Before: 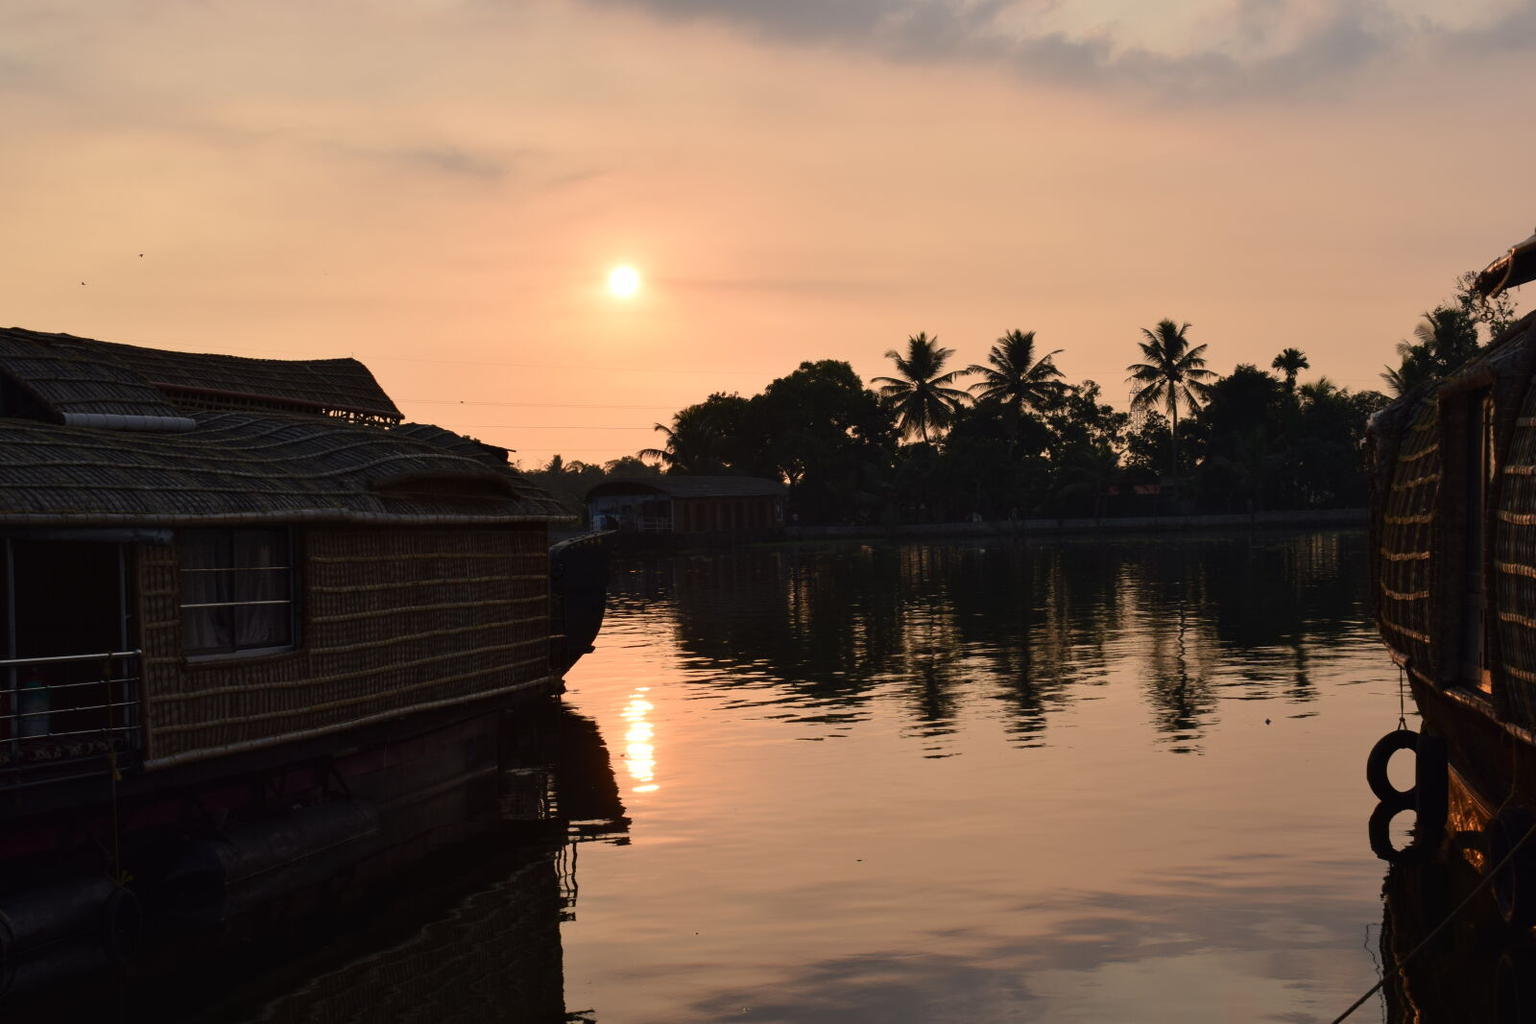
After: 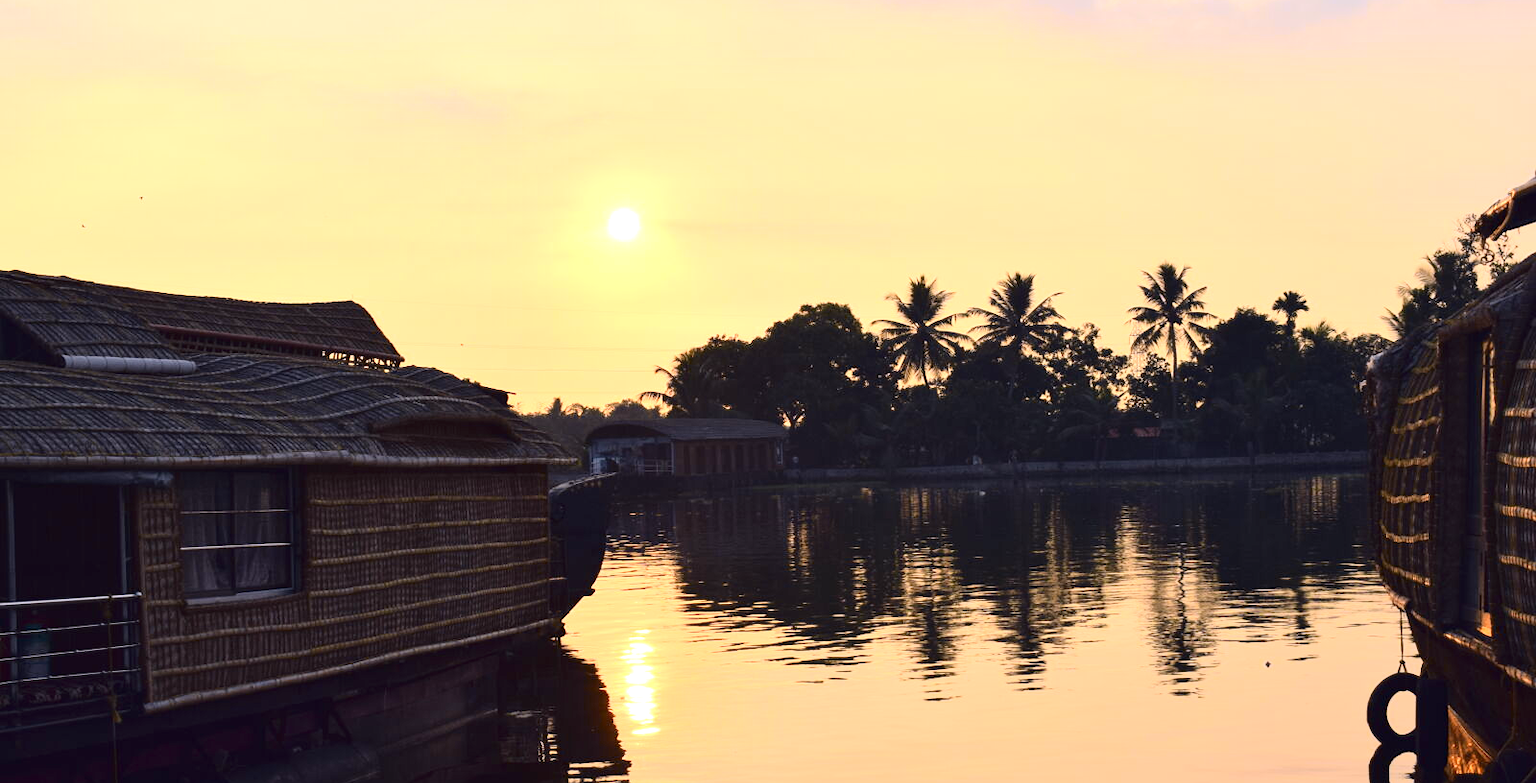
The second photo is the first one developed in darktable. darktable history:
crop: top 5.709%, bottom 17.785%
exposure: black level correction 0, exposure 1.546 EV, compensate exposure bias true, compensate highlight preservation false
tone curve: curves: ch0 [(0.003, 0.003) (0.104, 0.069) (0.236, 0.218) (0.401, 0.443) (0.495, 0.55) (0.625, 0.67) (0.819, 0.841) (0.96, 0.899)]; ch1 [(0, 0) (0.161, 0.092) (0.37, 0.302) (0.424, 0.402) (0.45, 0.466) (0.495, 0.506) (0.573, 0.571) (0.638, 0.641) (0.751, 0.741) (1, 1)]; ch2 [(0, 0) (0.352, 0.403) (0.466, 0.443) (0.524, 0.501) (0.56, 0.556) (1, 1)], color space Lab, independent channels, preserve colors none
